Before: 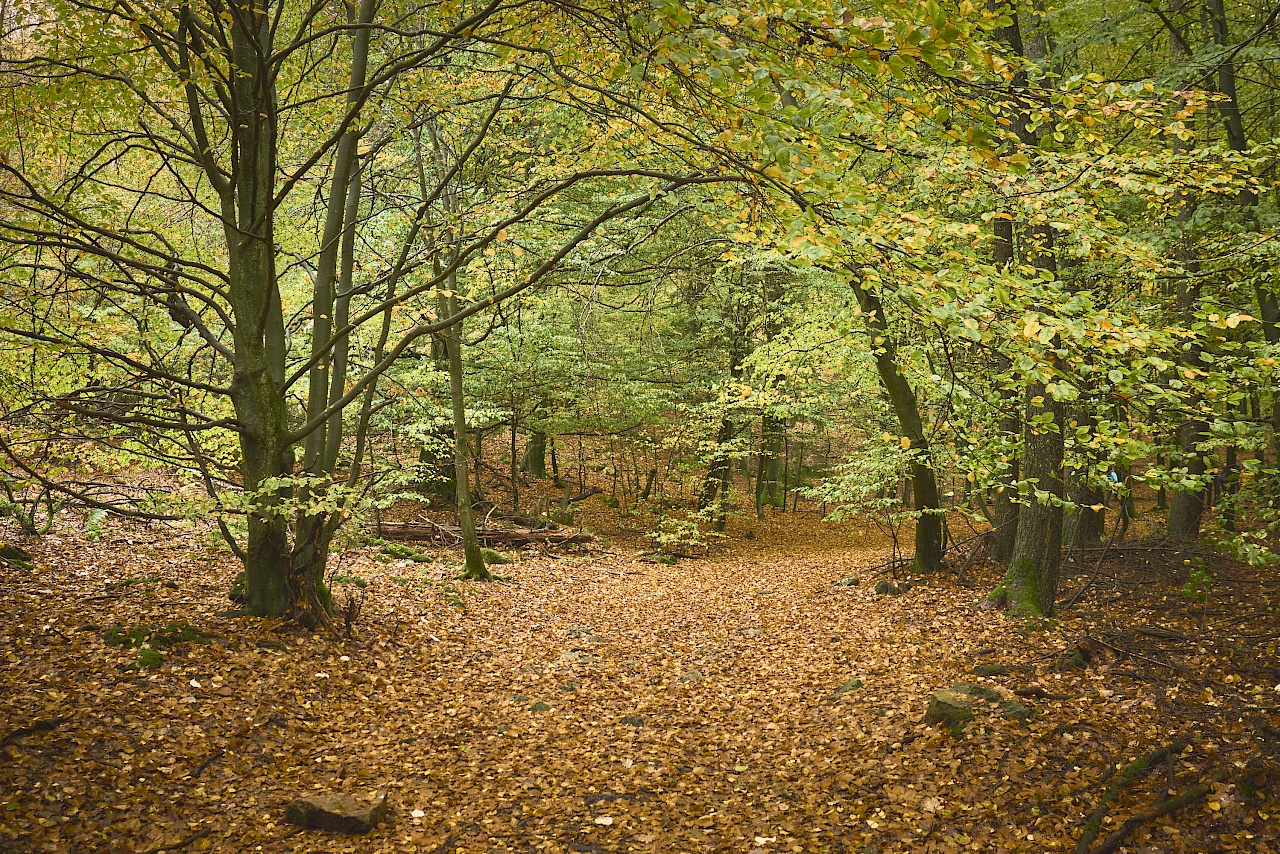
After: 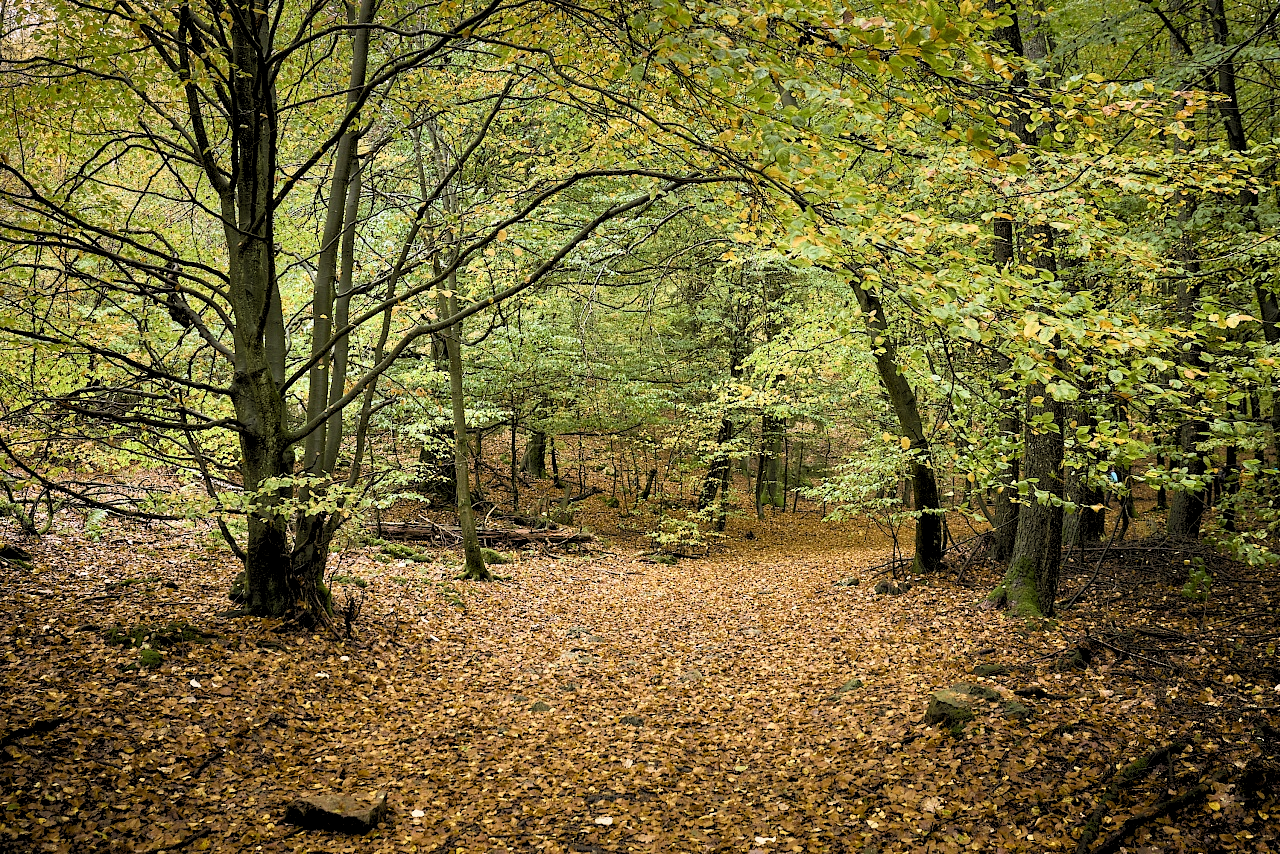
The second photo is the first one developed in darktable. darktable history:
white balance: red 0.984, blue 1.059
rgb levels: levels [[0.029, 0.461, 0.922], [0, 0.5, 1], [0, 0.5, 1]]
